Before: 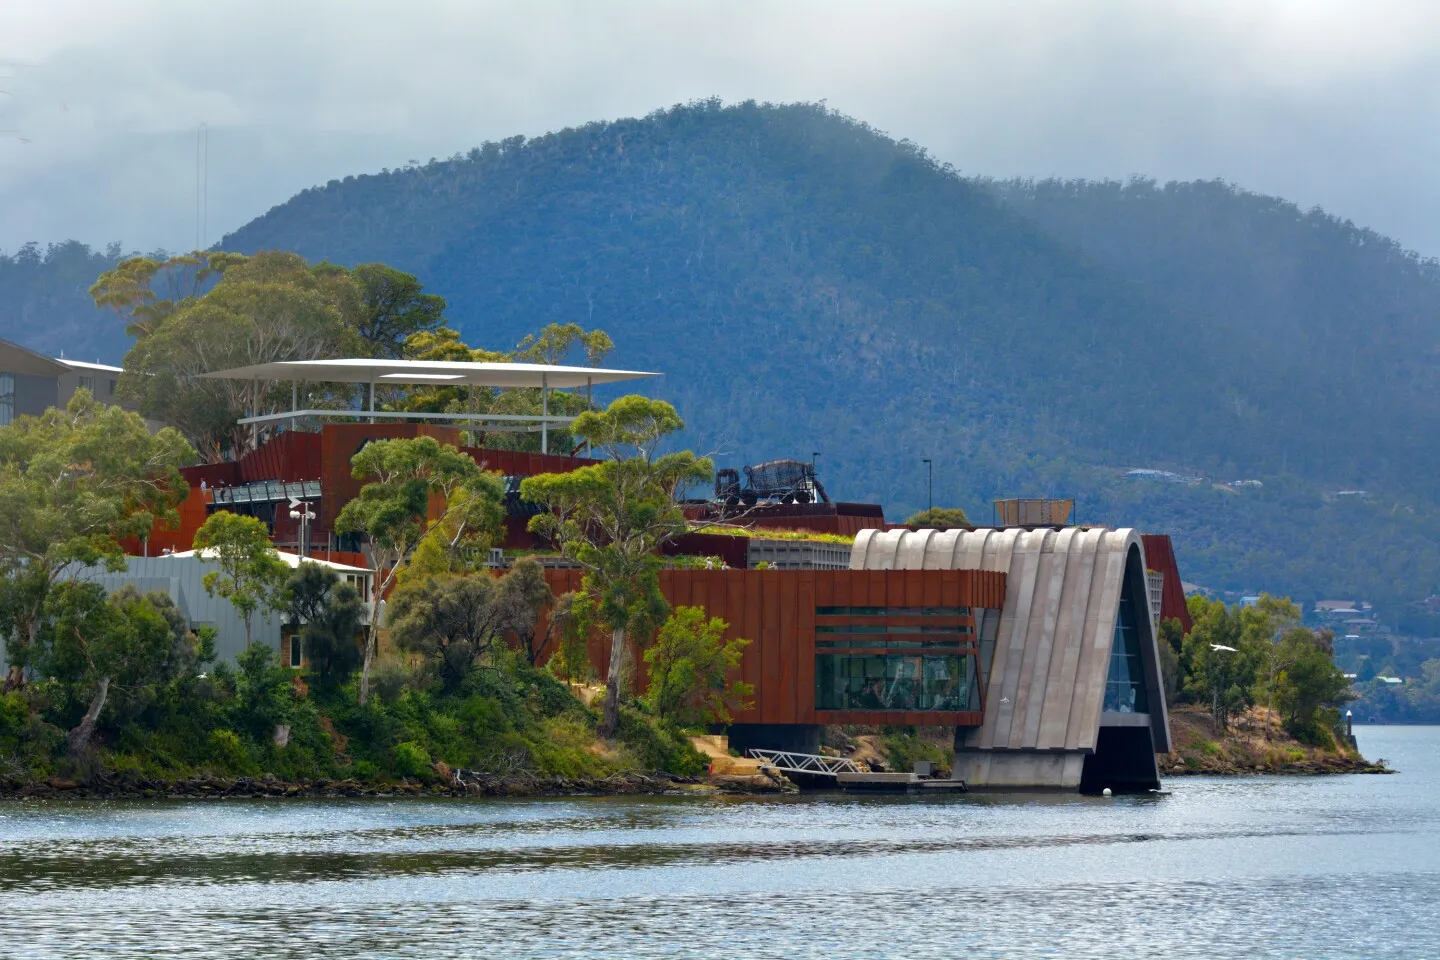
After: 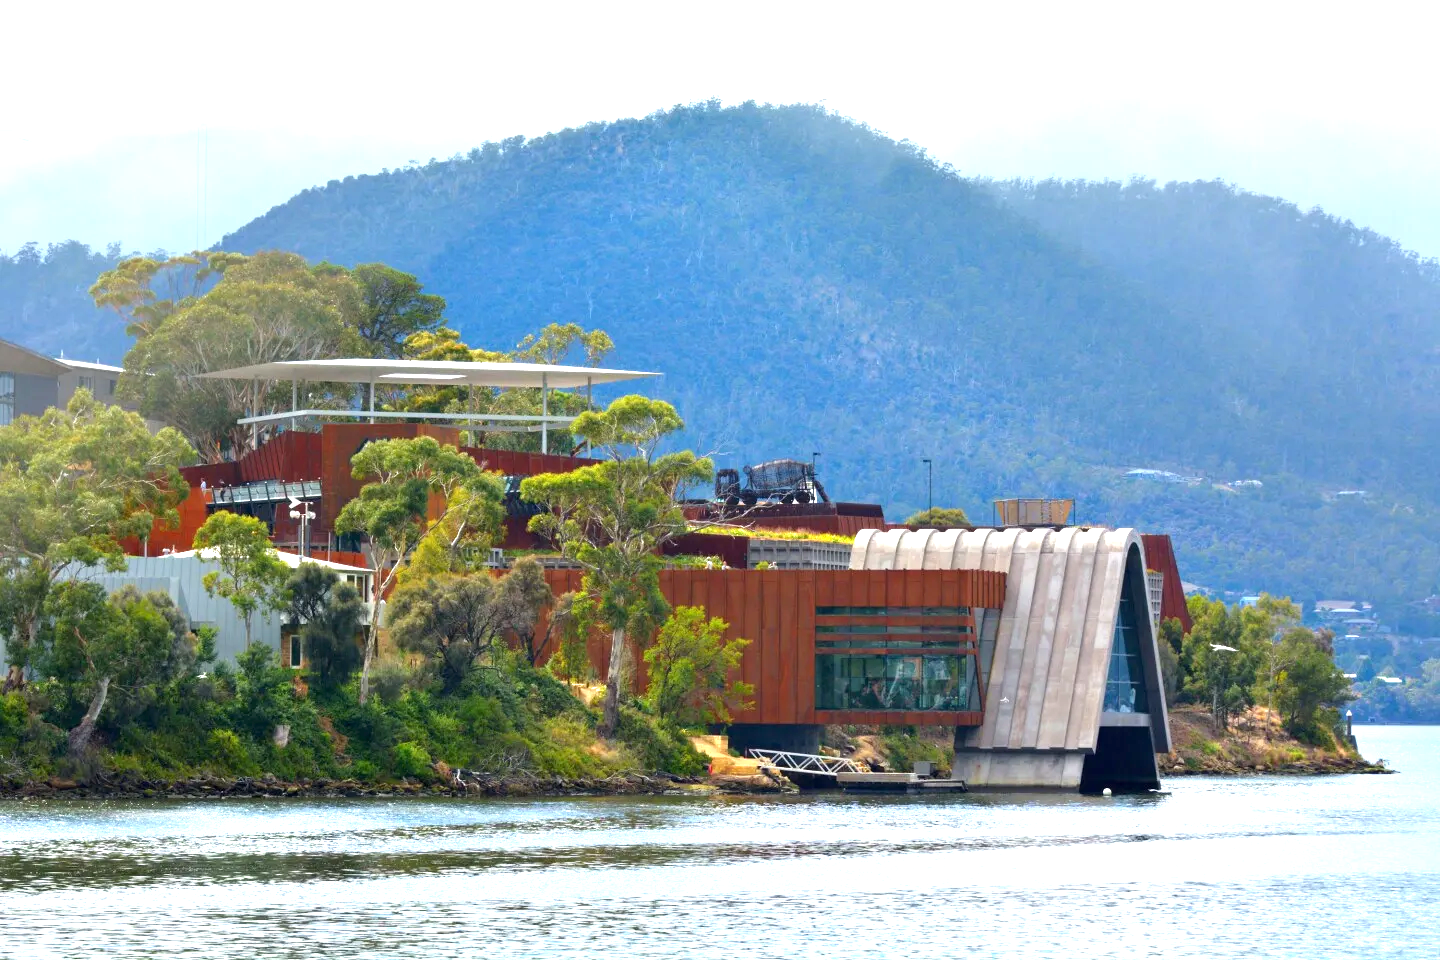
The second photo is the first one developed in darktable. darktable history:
exposure: exposure 1.202 EV, compensate exposure bias true, compensate highlight preservation false
